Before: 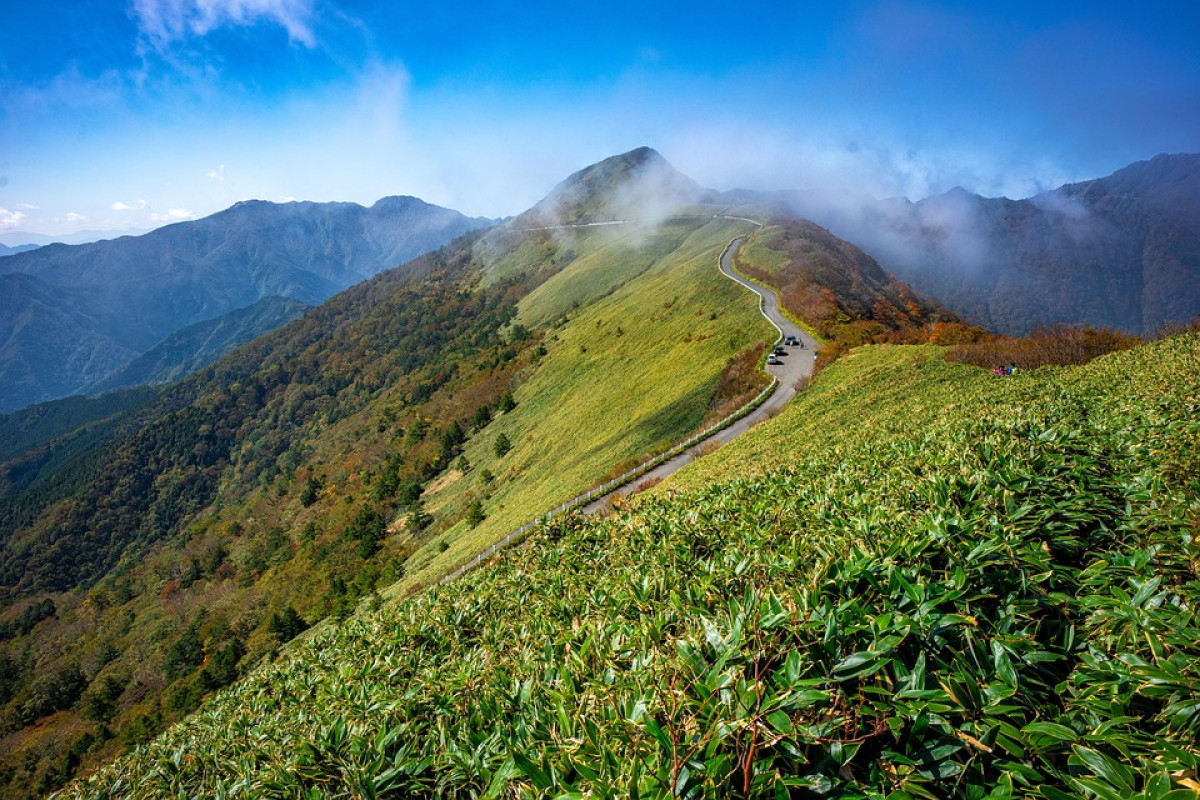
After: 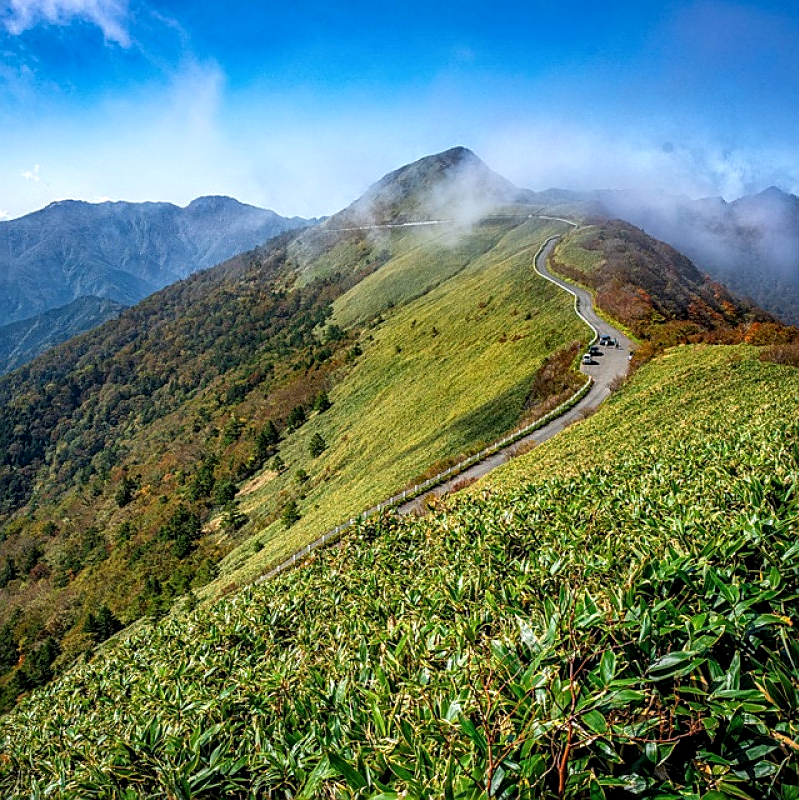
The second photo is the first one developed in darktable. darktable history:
crop: left 15.419%, right 17.914%
sharpen: on, module defaults
local contrast: detail 130%
